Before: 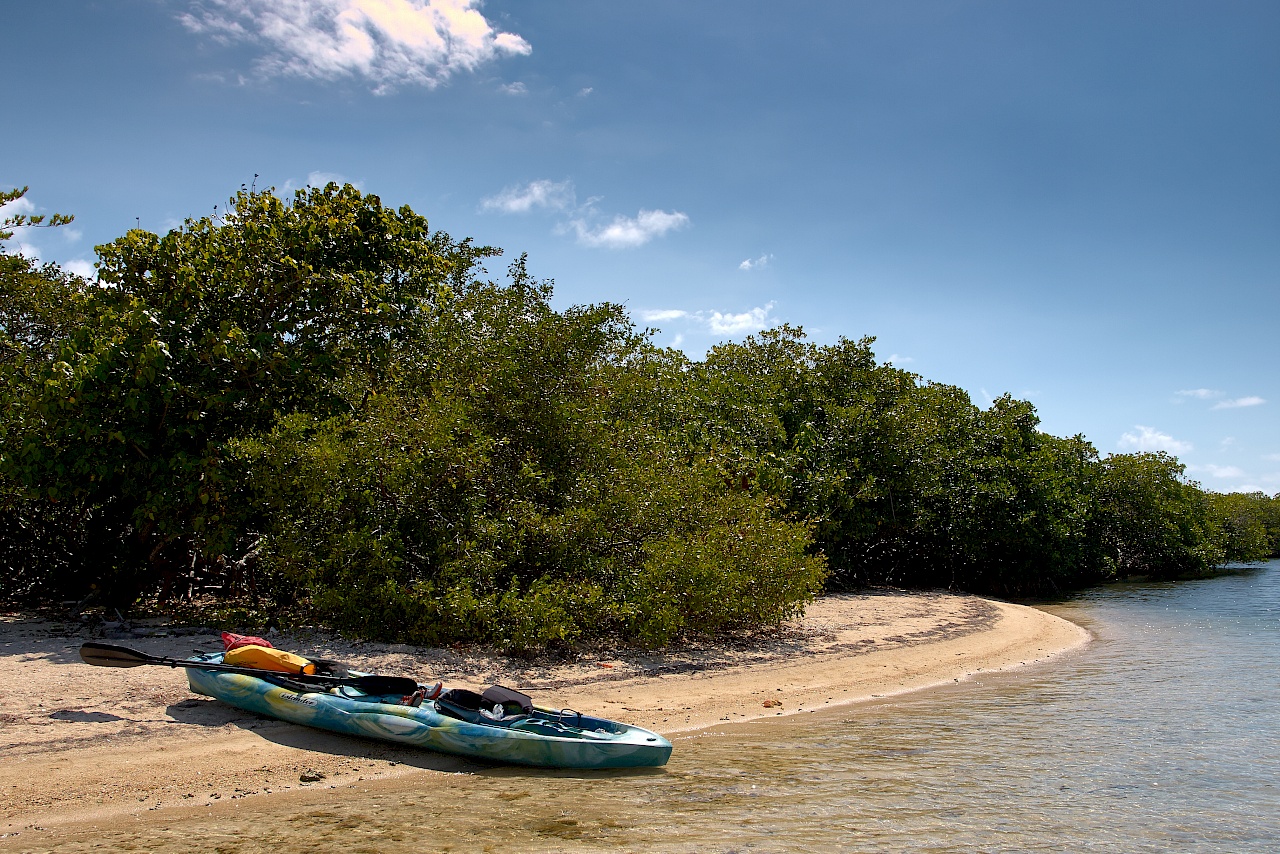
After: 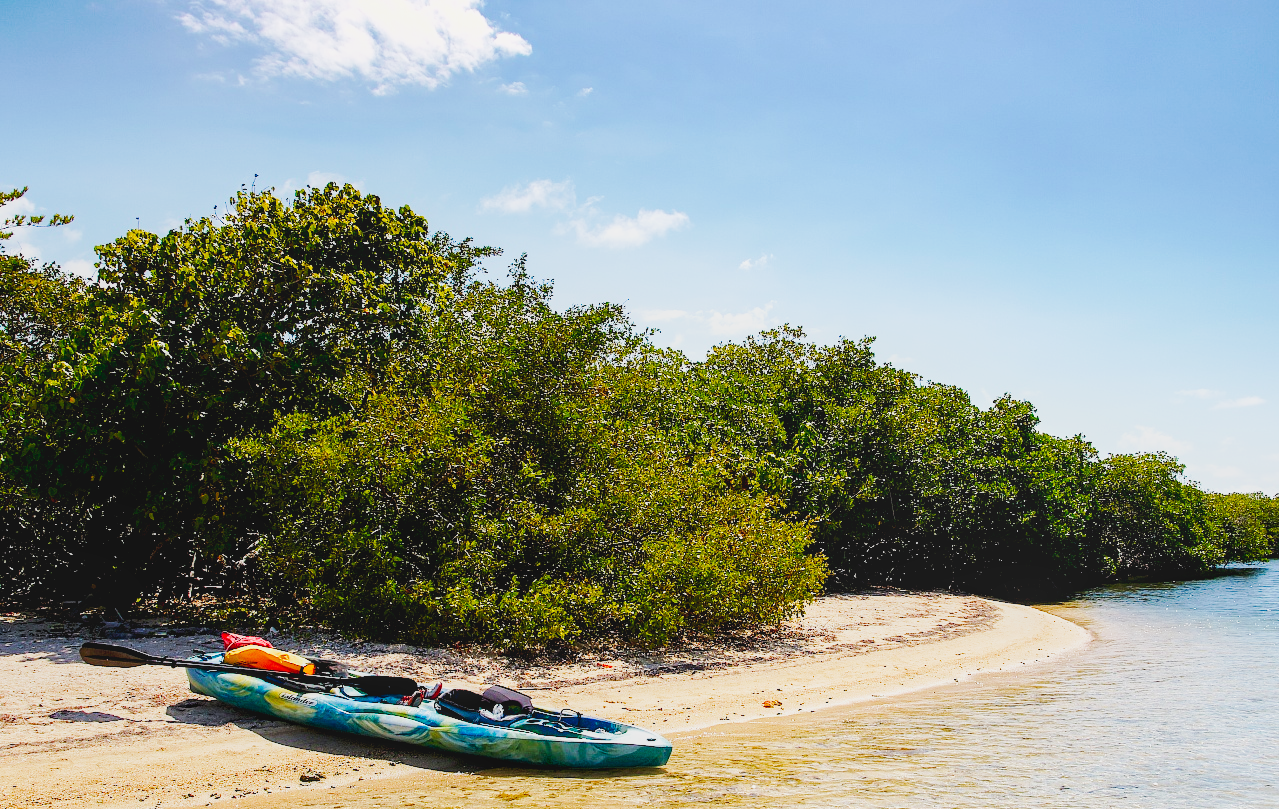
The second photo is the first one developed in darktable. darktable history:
tone curve: curves: ch0 [(0, 0) (0.003, 0.016) (0.011, 0.016) (0.025, 0.016) (0.044, 0.016) (0.069, 0.016) (0.1, 0.026) (0.136, 0.047) (0.177, 0.088) (0.224, 0.14) (0.277, 0.2) (0.335, 0.276) (0.399, 0.37) (0.468, 0.47) (0.543, 0.583) (0.623, 0.698) (0.709, 0.779) (0.801, 0.858) (0.898, 0.929) (1, 1)], preserve colors none
base curve: curves: ch0 [(0, 0) (0.005, 0.002) (0.15, 0.3) (0.4, 0.7) (0.75, 0.95) (1, 1)], preserve colors none
local contrast: detail 109%
color calibration: illuminant same as pipeline (D50), adaptation XYZ, x 0.345, y 0.358, temperature 5018.85 K
crop and rotate: top 0.003%, bottom 5.159%
contrast brightness saturation: contrast -0.096, brightness 0.048, saturation 0.084
